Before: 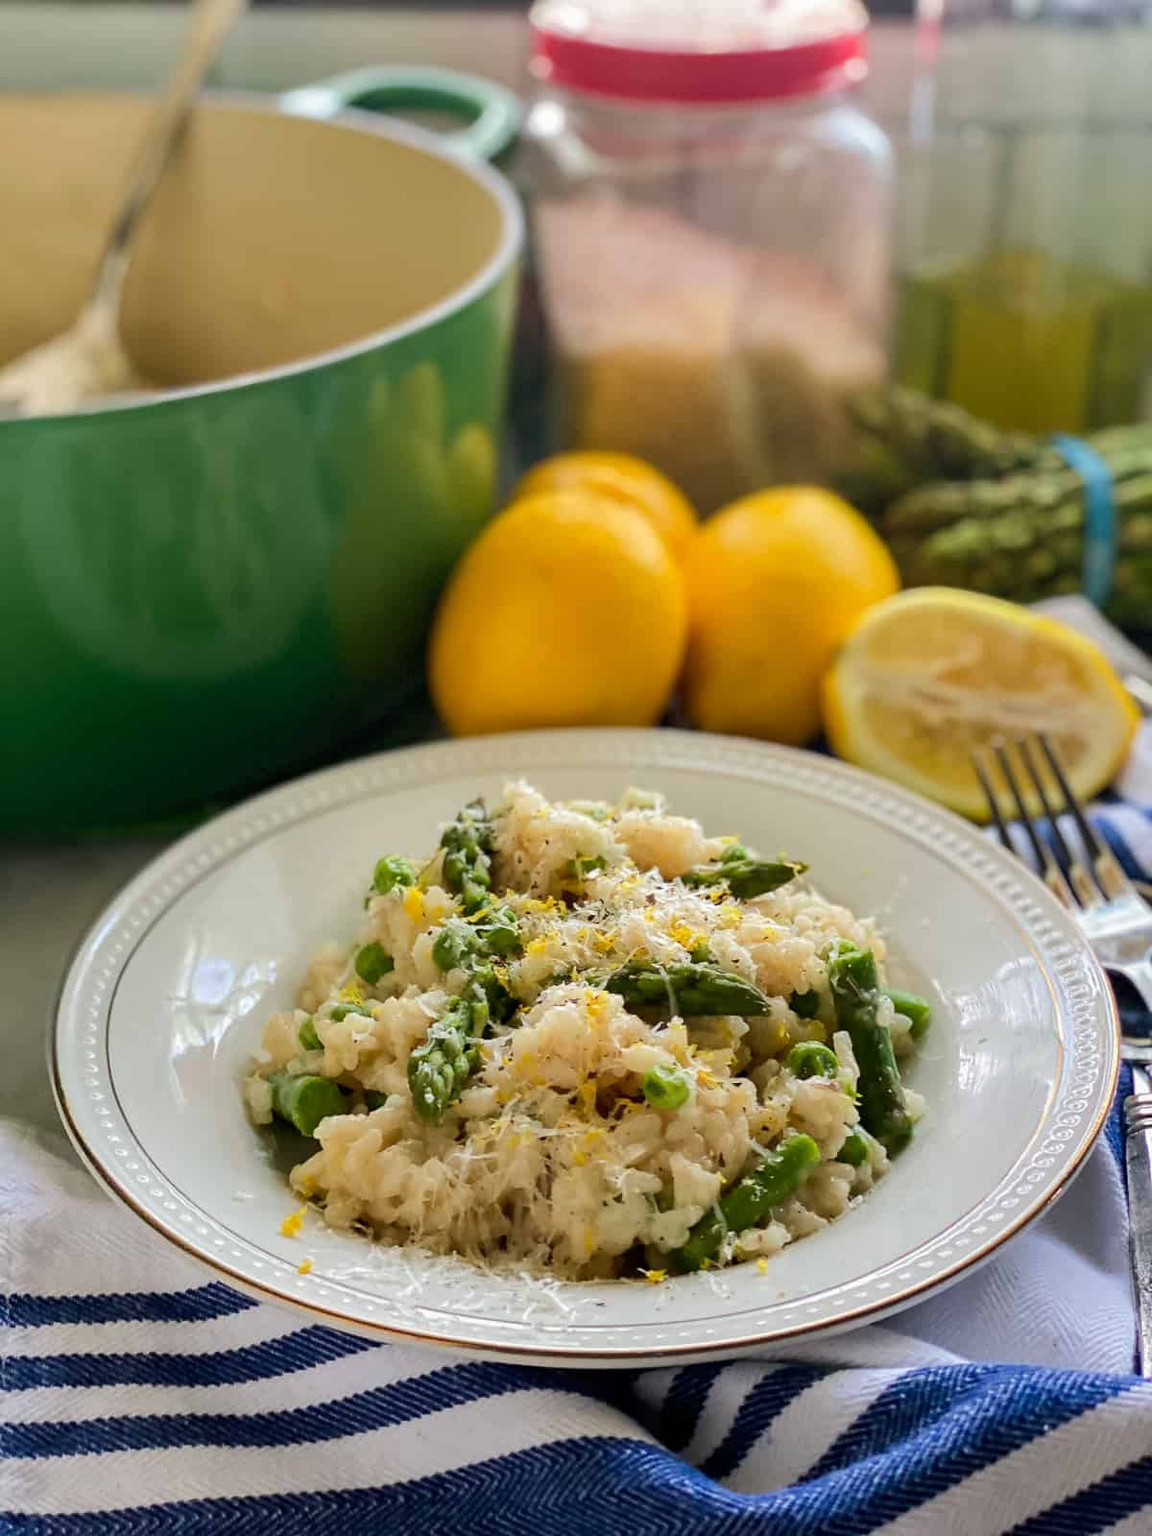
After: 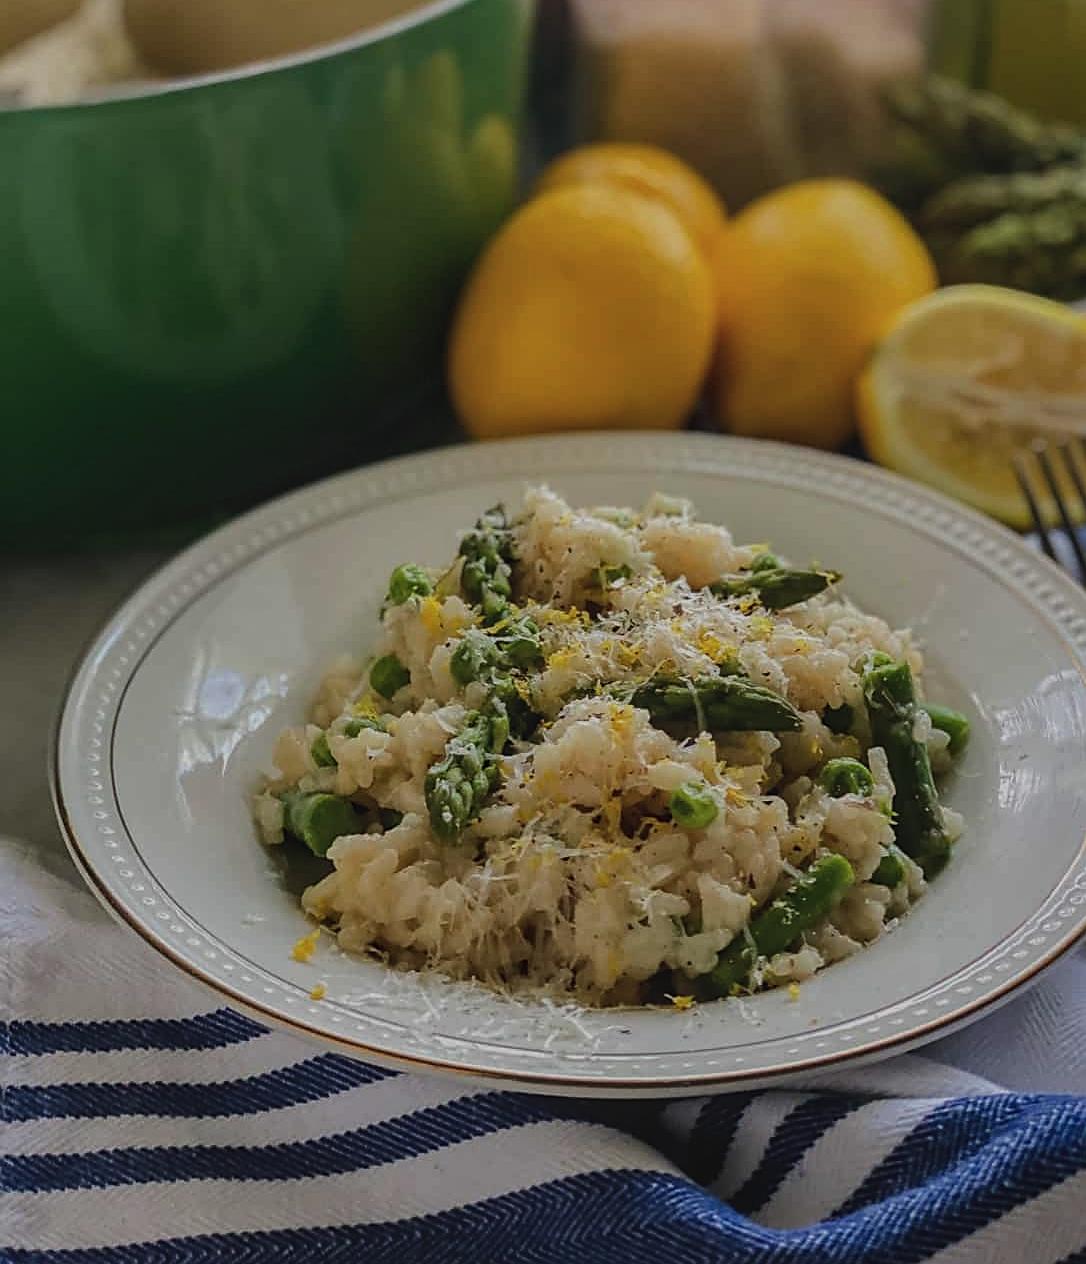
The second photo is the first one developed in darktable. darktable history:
exposure: black level correction -0.017, exposure -1.043 EV, compensate exposure bias true, compensate highlight preservation false
sharpen: on, module defaults
crop: top 20.478%, right 9.472%, bottom 0.314%
local contrast: on, module defaults
